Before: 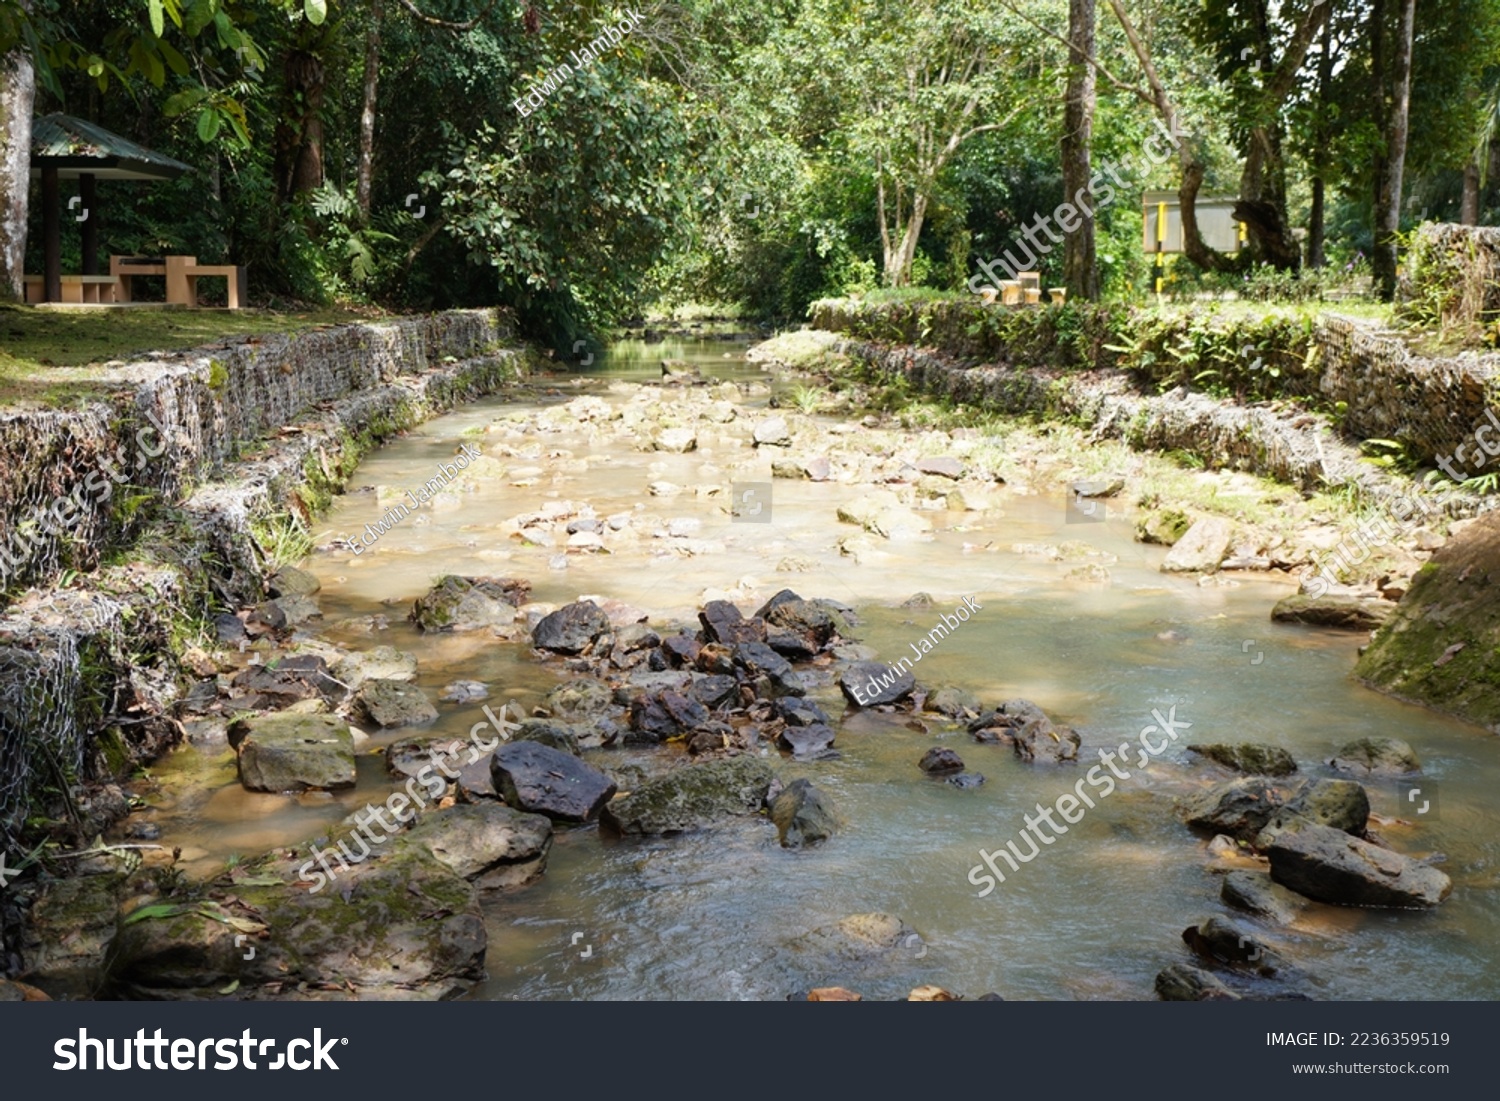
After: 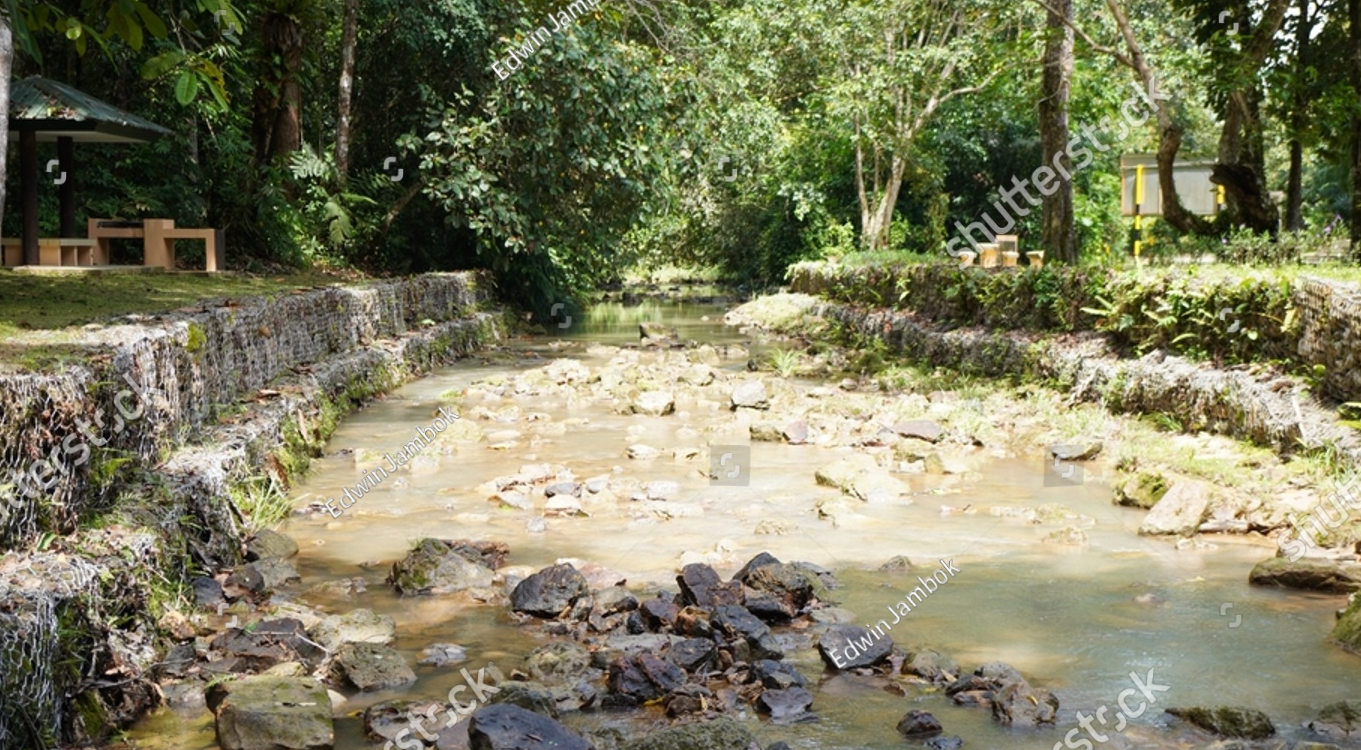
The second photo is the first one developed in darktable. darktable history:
crop: left 1.516%, top 3.392%, right 7.747%, bottom 28.413%
